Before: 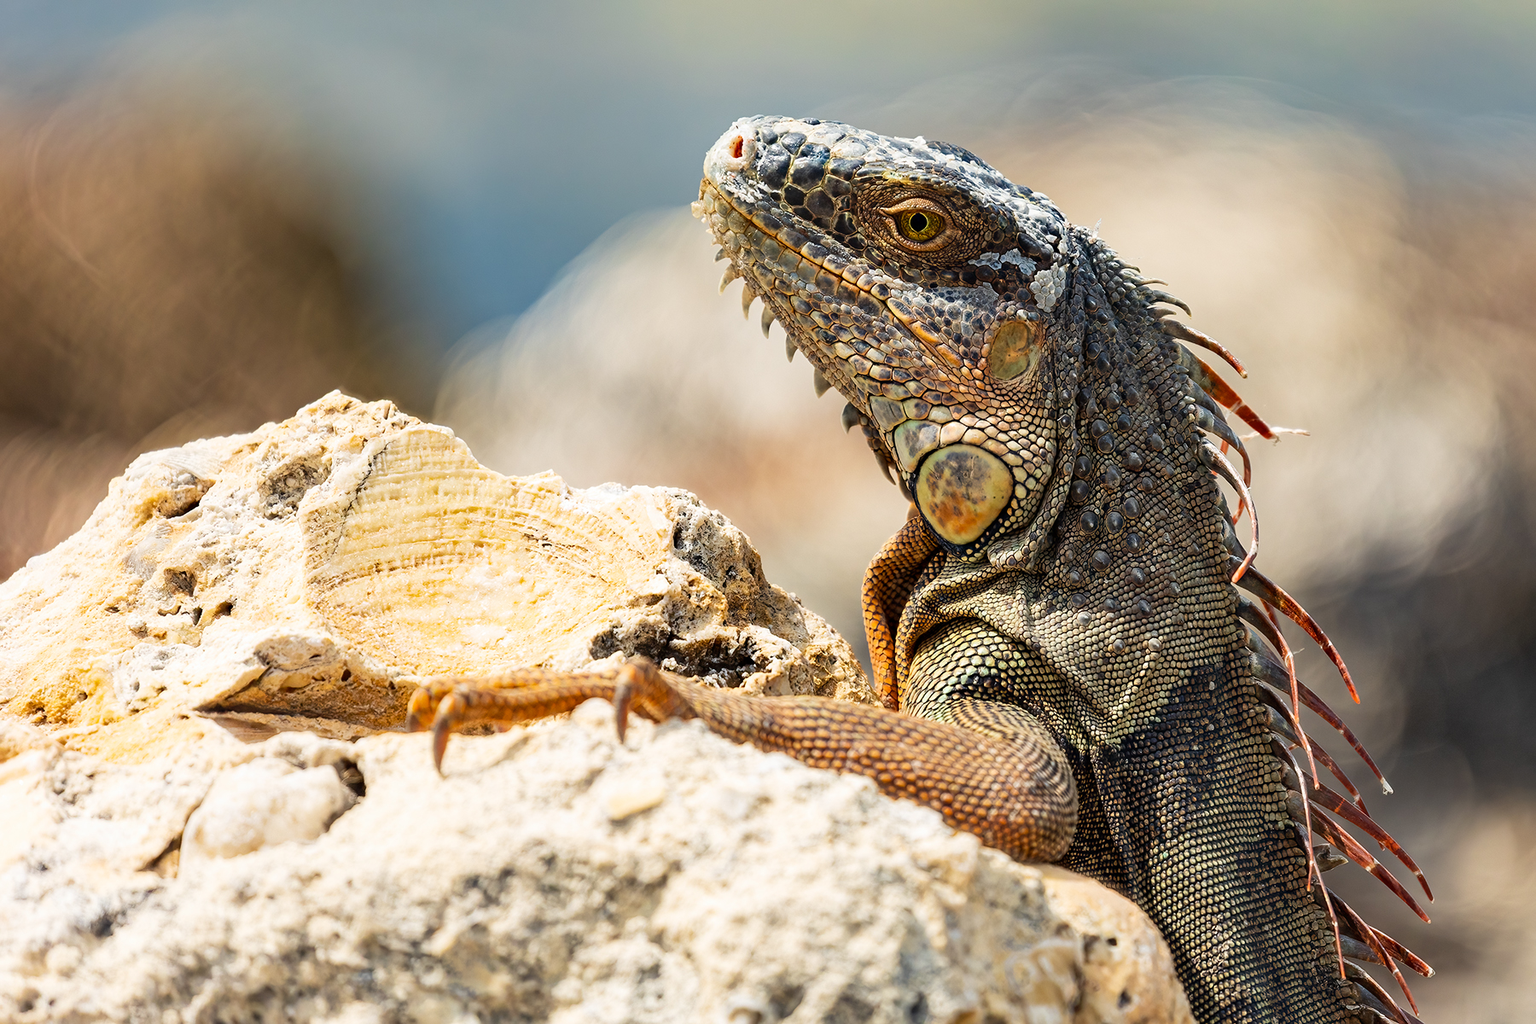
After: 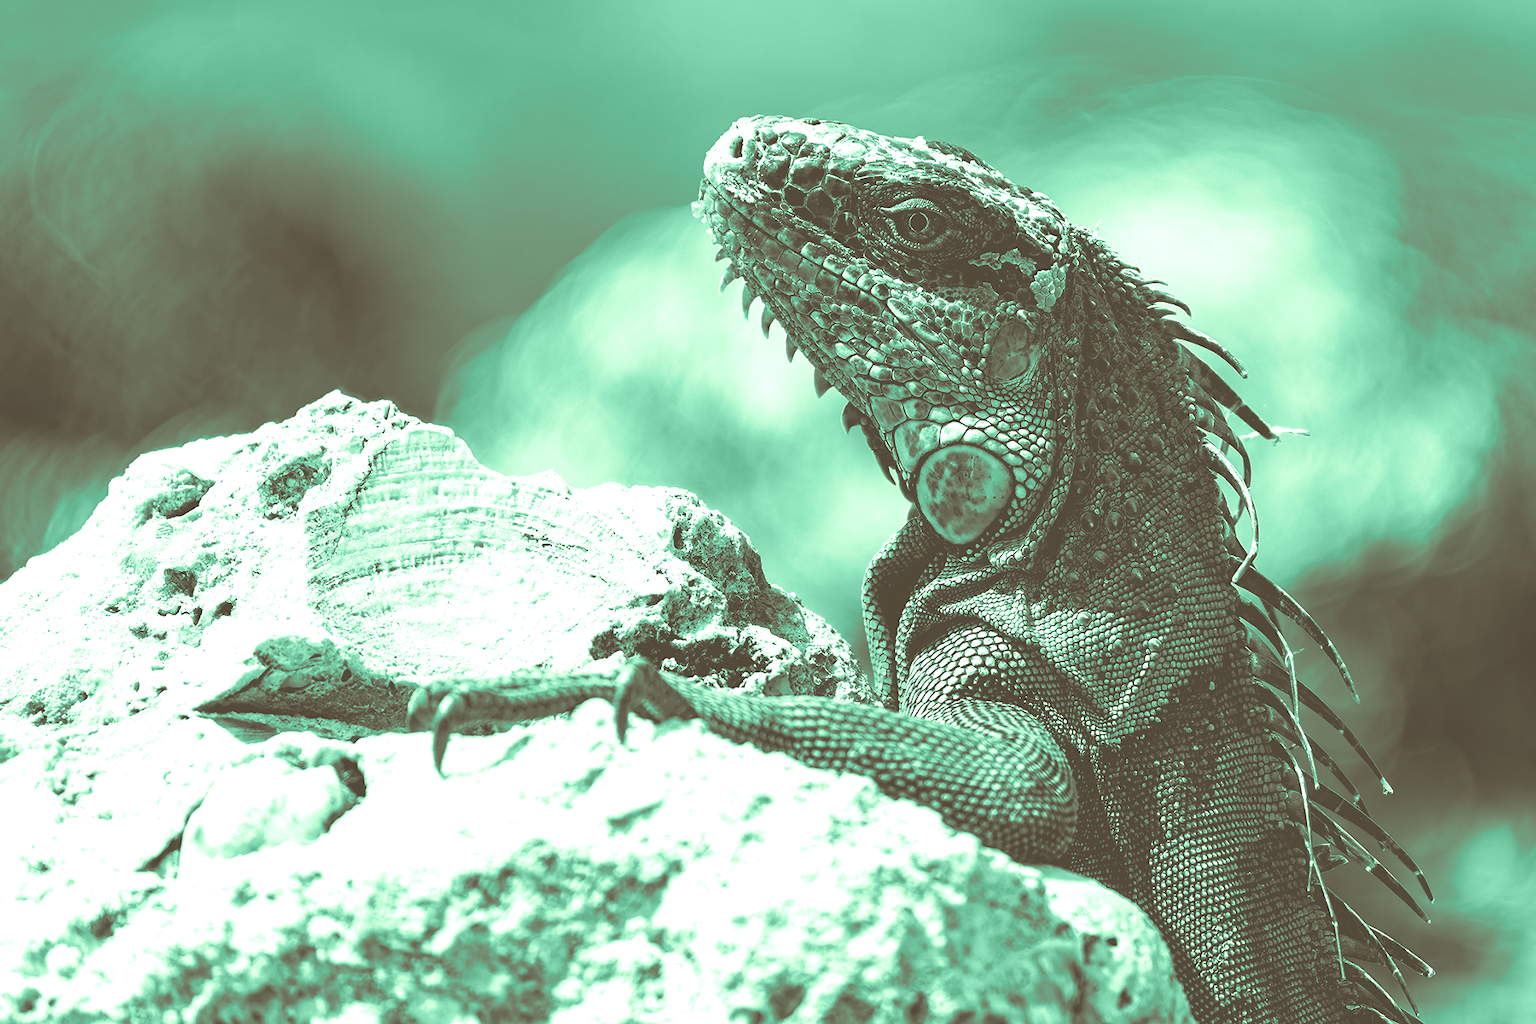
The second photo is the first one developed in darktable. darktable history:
exposure: black level correction 0, exposure 0.7 EV, compensate exposure bias true, compensate highlight preservation false
color balance rgb: shadows lift › luminance -18.76%, shadows lift › chroma 35.44%, power › luminance -3.76%, power › hue 142.17°, highlights gain › chroma 7.5%, highlights gain › hue 184.75°, global offset › luminance -0.52%, global offset › chroma 0.91%, global offset › hue 173.36°, shadows fall-off 300%, white fulcrum 2 EV, highlights fall-off 300%, linear chroma grading › shadows 17.19%, linear chroma grading › highlights 61.12%, linear chroma grading › global chroma 50%, hue shift -150.52°, perceptual brilliance grading › global brilliance 12%, mask middle-gray fulcrum 100%, contrast gray fulcrum 38.43%, contrast 35.15%, saturation formula JzAzBz (2021)
split-toning: on, module defaults
colorize: hue 147.6°, saturation 65%, lightness 21.64%
